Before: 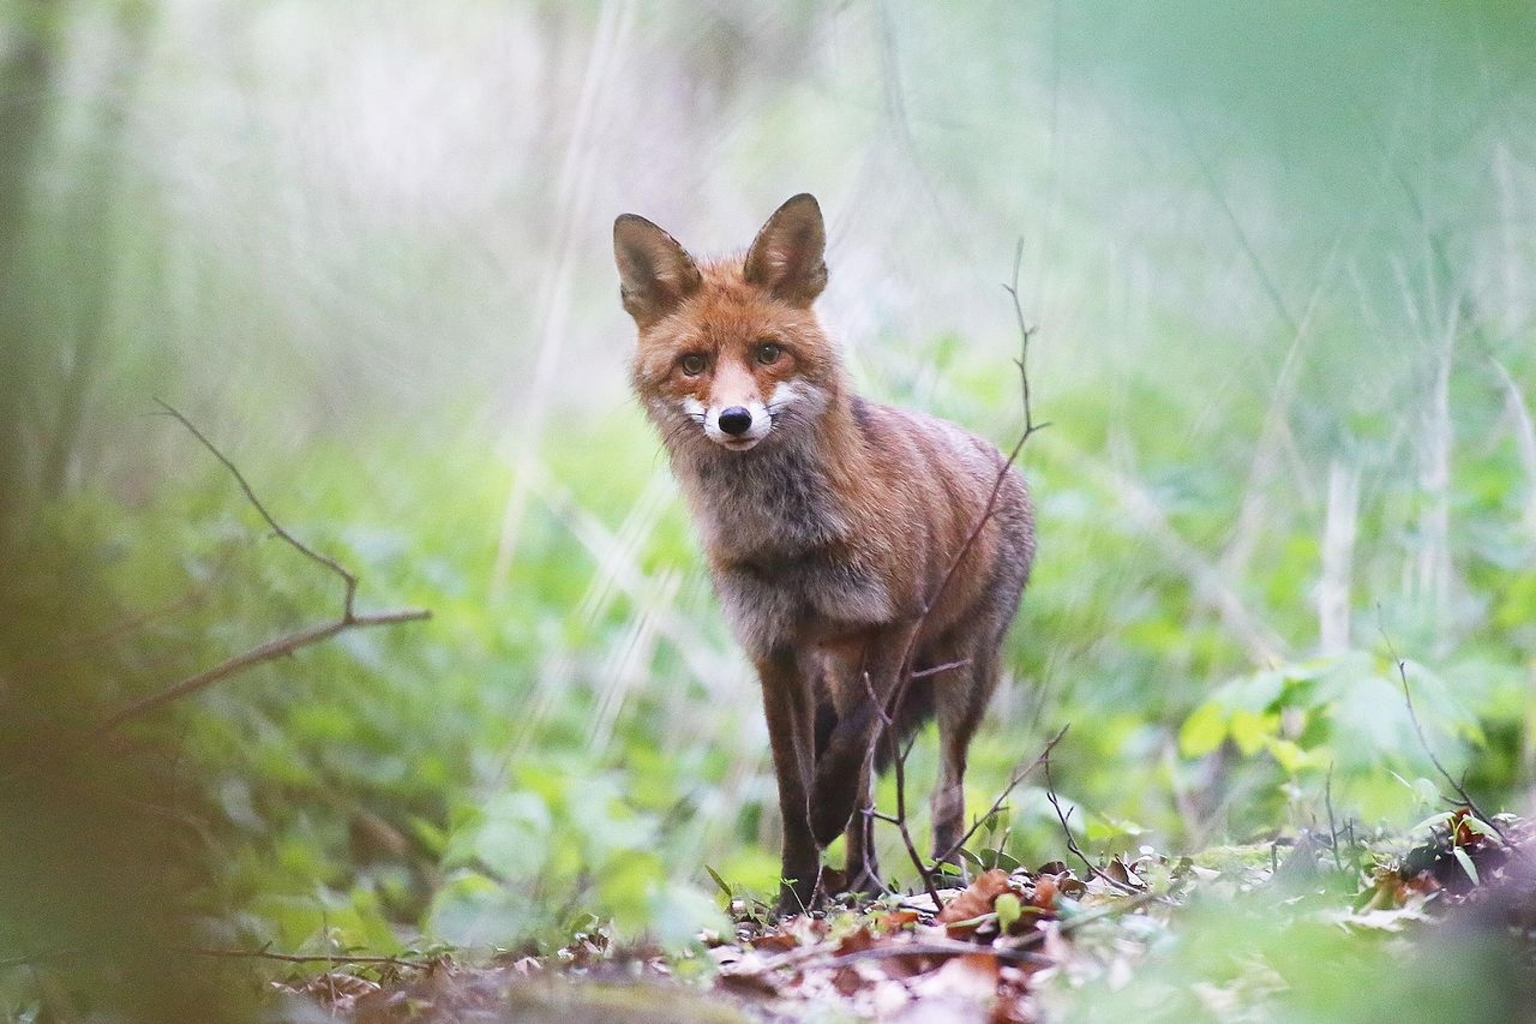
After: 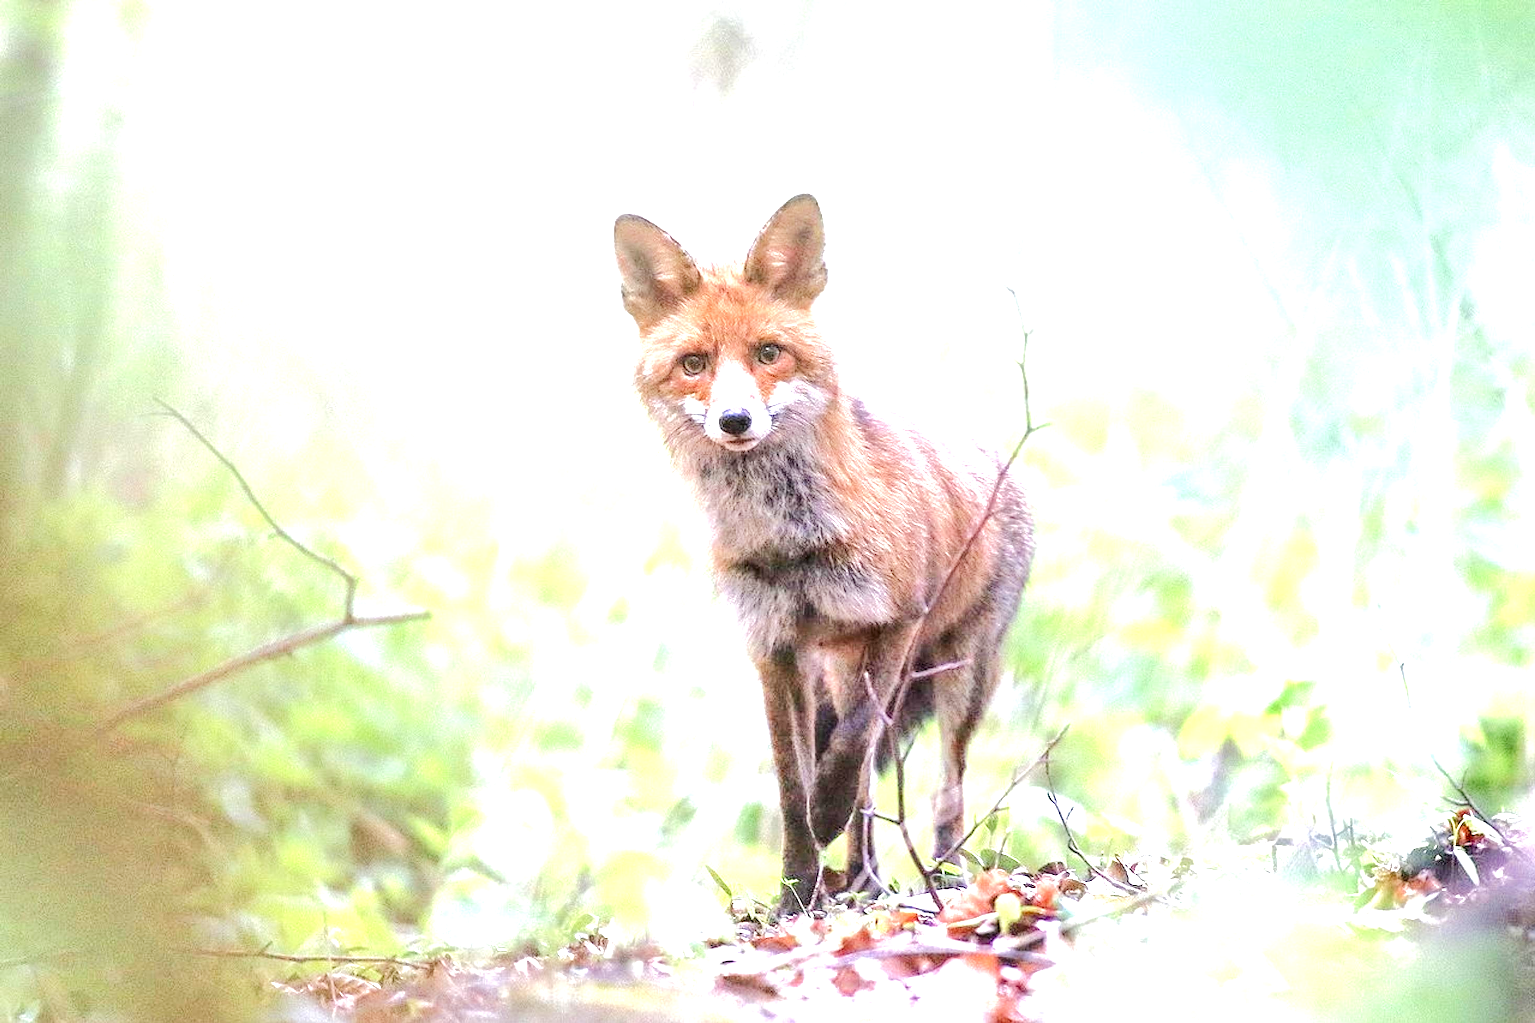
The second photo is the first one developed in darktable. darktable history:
tone equalizer: -7 EV 0.146 EV, -6 EV 0.609 EV, -5 EV 1.18 EV, -4 EV 1.37 EV, -3 EV 1.17 EV, -2 EV 0.6 EV, -1 EV 0.156 EV, edges refinement/feathering 500, mask exposure compensation -1.57 EV, preserve details no
exposure: black level correction 0, exposure 1.172 EV, compensate highlight preservation false
local contrast: detail 160%
color balance rgb: perceptual saturation grading › global saturation 0.046%, perceptual saturation grading › highlights -18.211%, perceptual saturation grading › mid-tones 7.069%, perceptual saturation grading › shadows 27.728%
